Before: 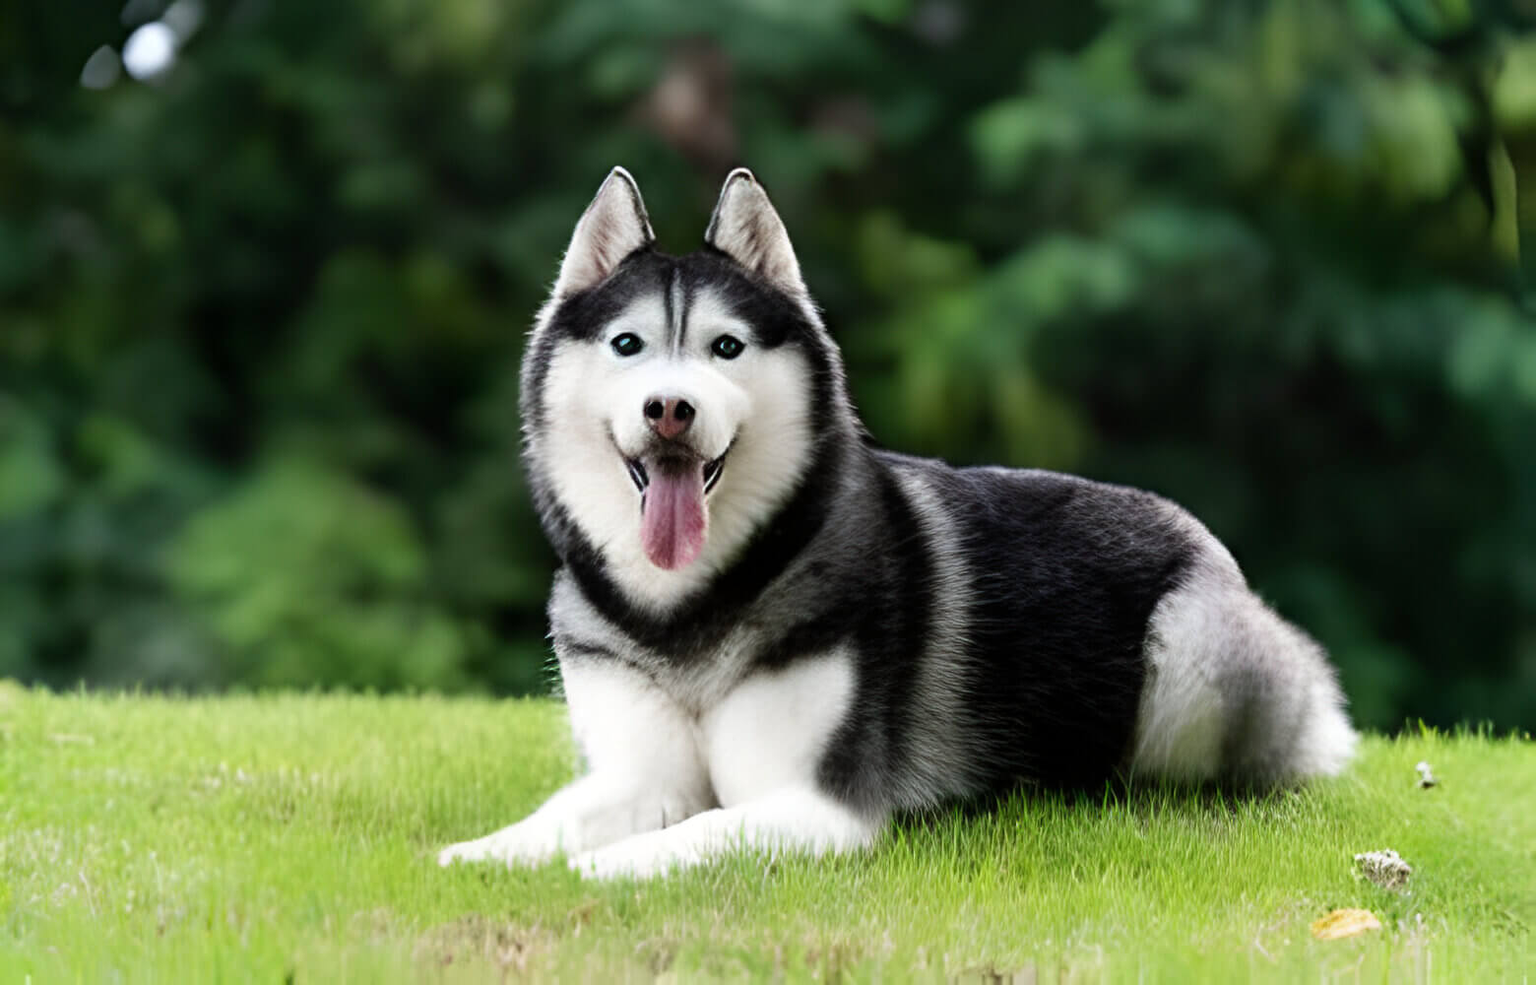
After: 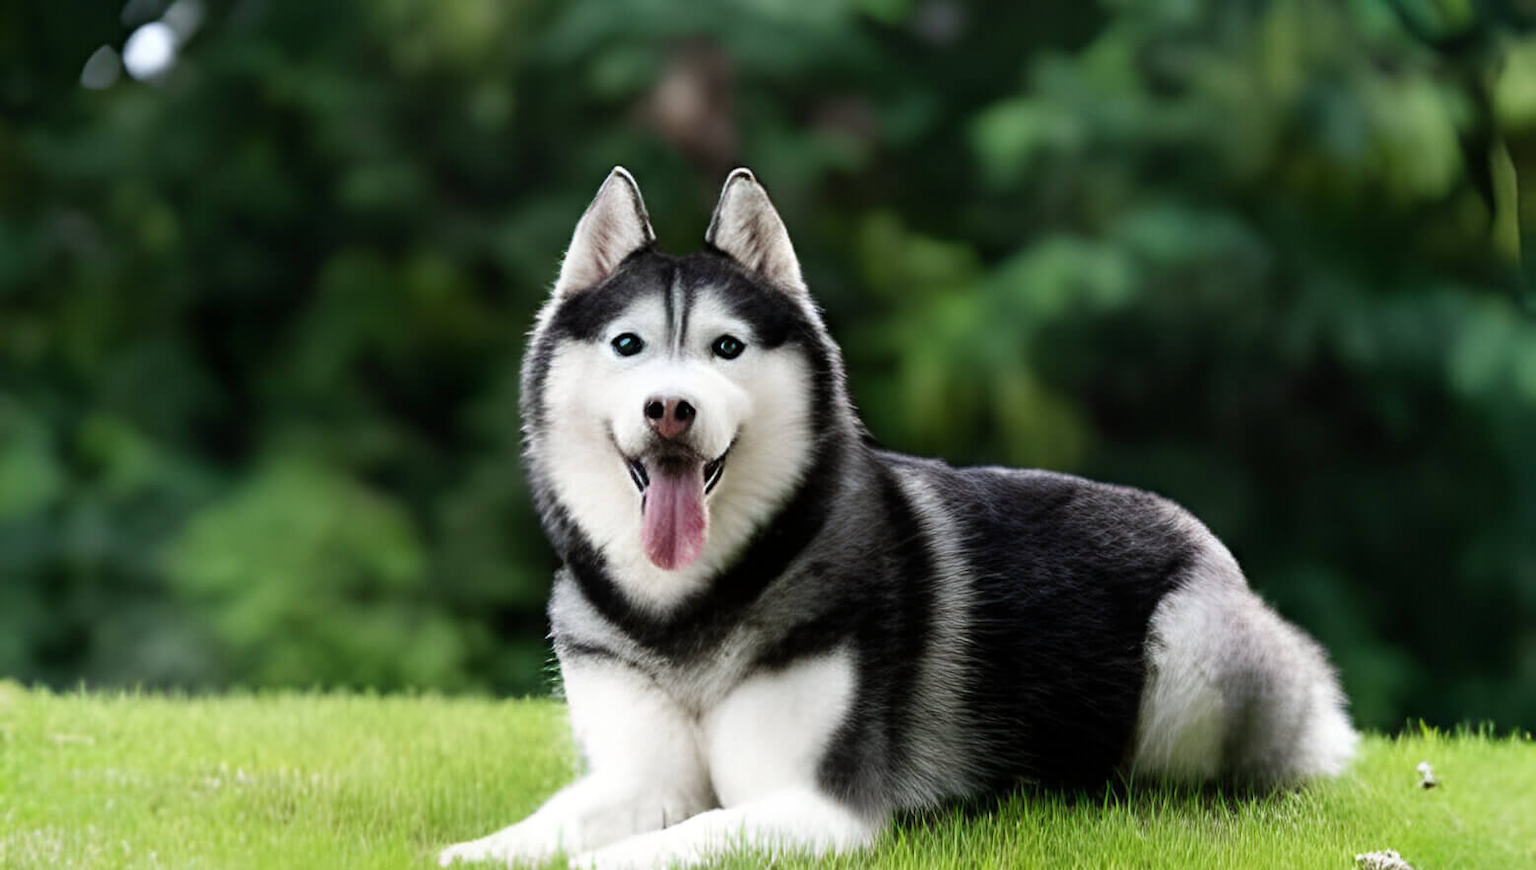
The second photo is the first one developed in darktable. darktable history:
crop and rotate: top 0%, bottom 11.571%
